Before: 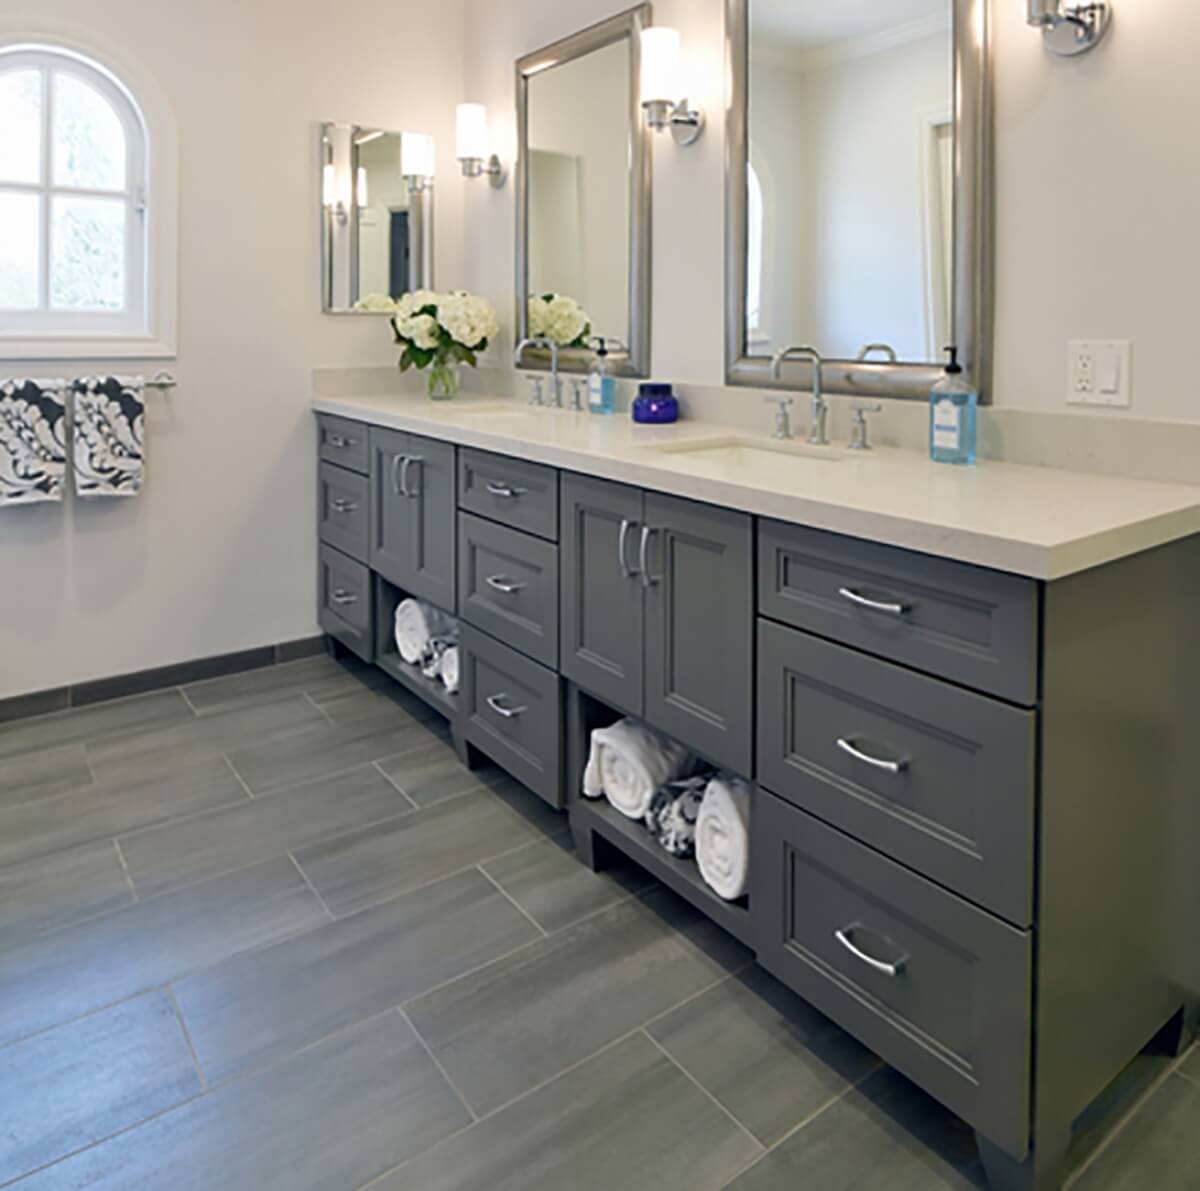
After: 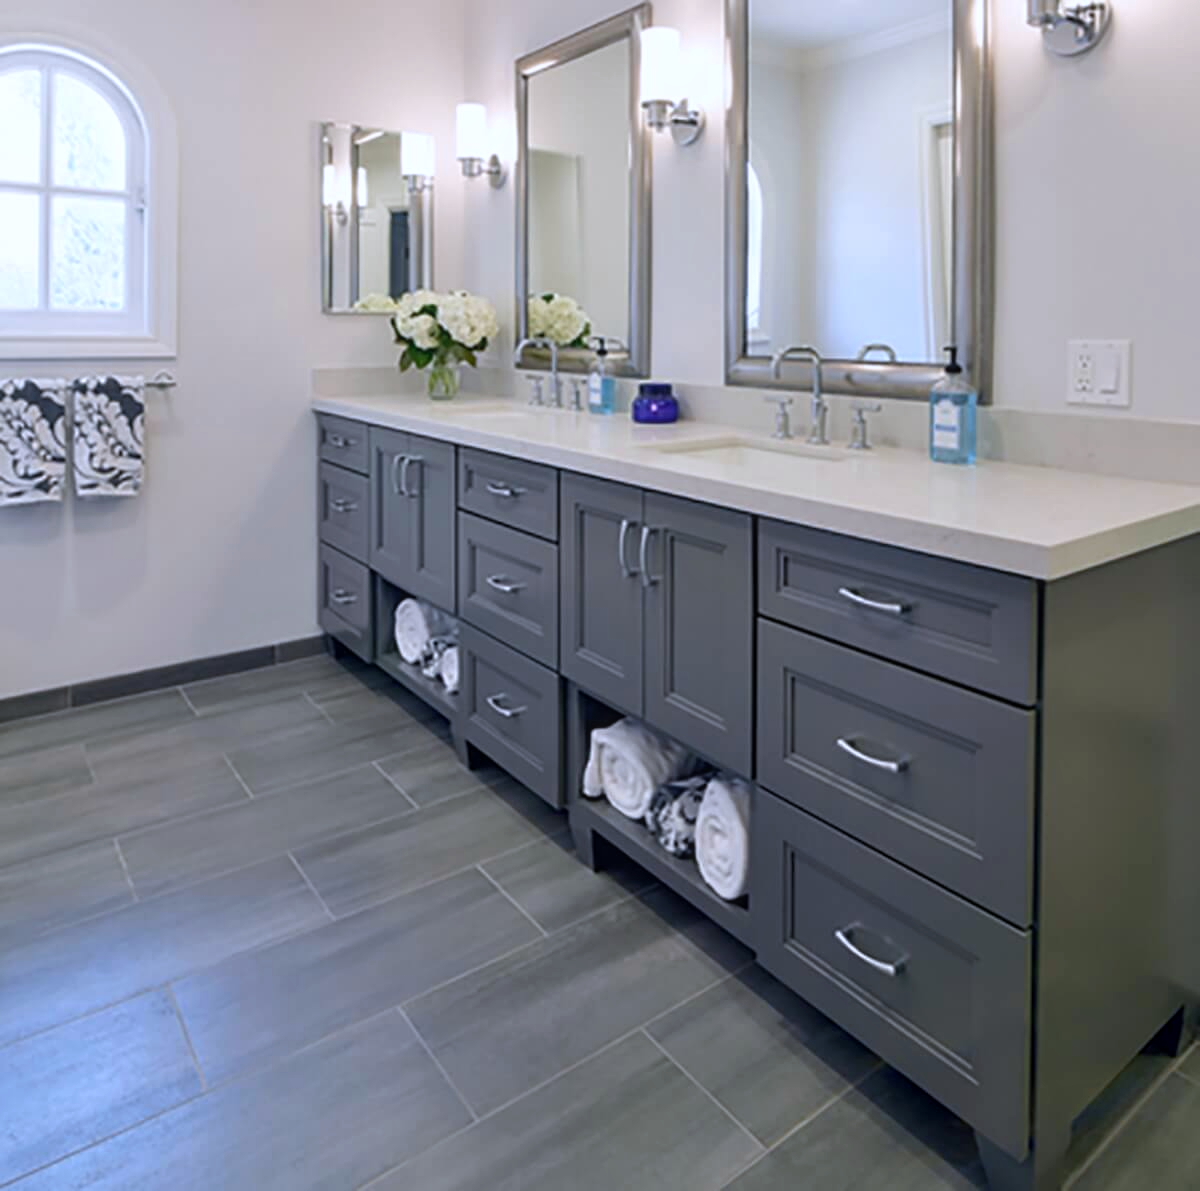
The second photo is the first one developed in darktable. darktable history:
local contrast: detail 110%
white balance: red 0.967, blue 1.119, emerald 0.756
